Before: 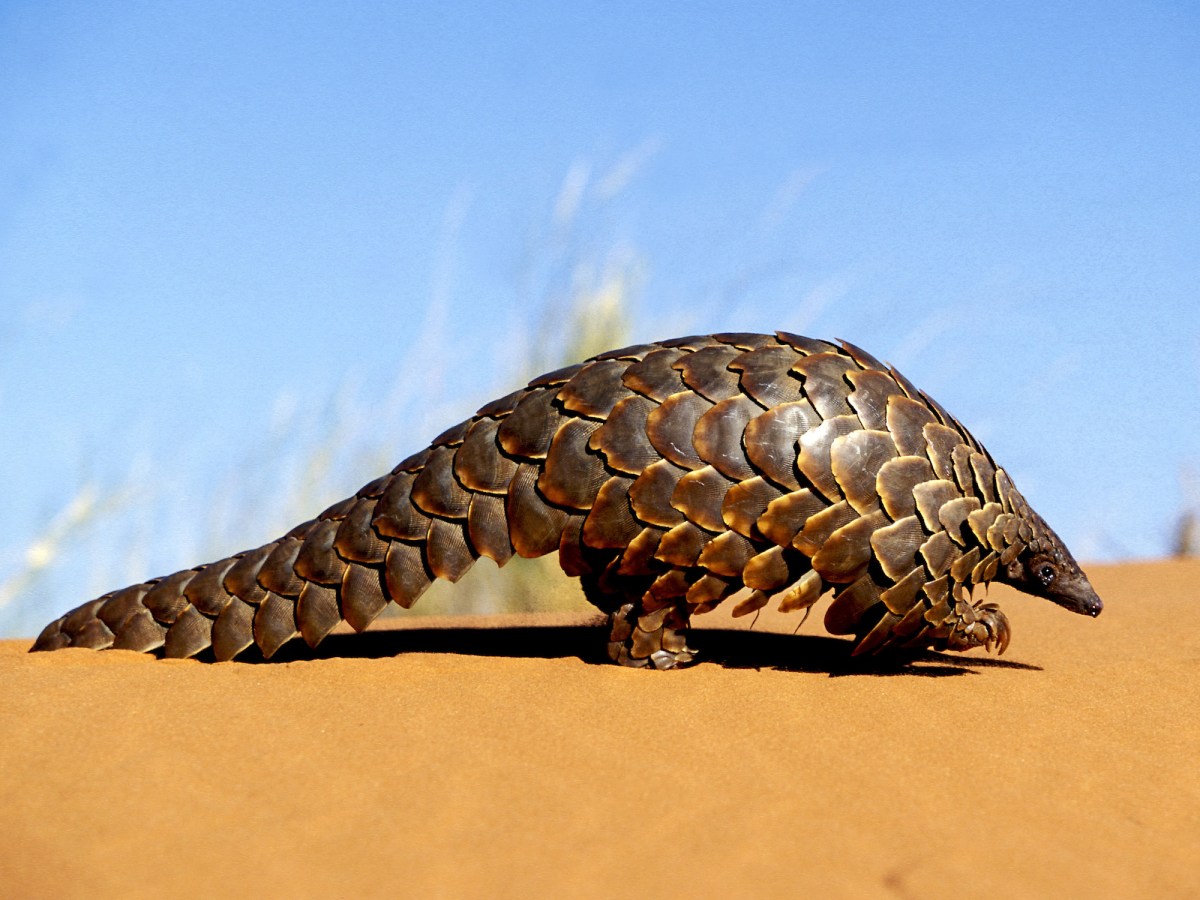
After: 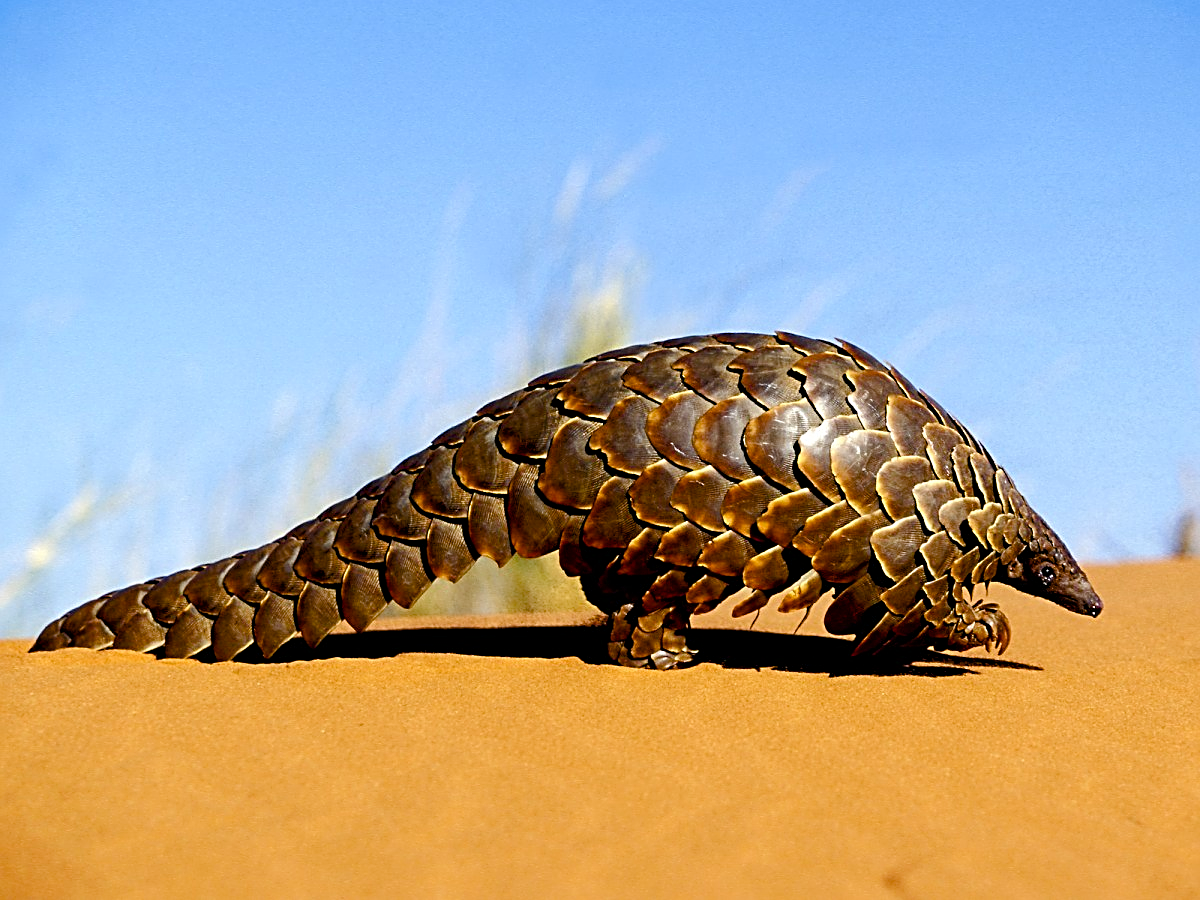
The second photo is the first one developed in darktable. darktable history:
sharpen: radius 2.534, amount 0.626
color balance rgb: linear chroma grading › global chroma 9.051%, perceptual saturation grading › global saturation 20%, perceptual saturation grading › highlights -25.793%, perceptual saturation grading › shadows 49.701%
